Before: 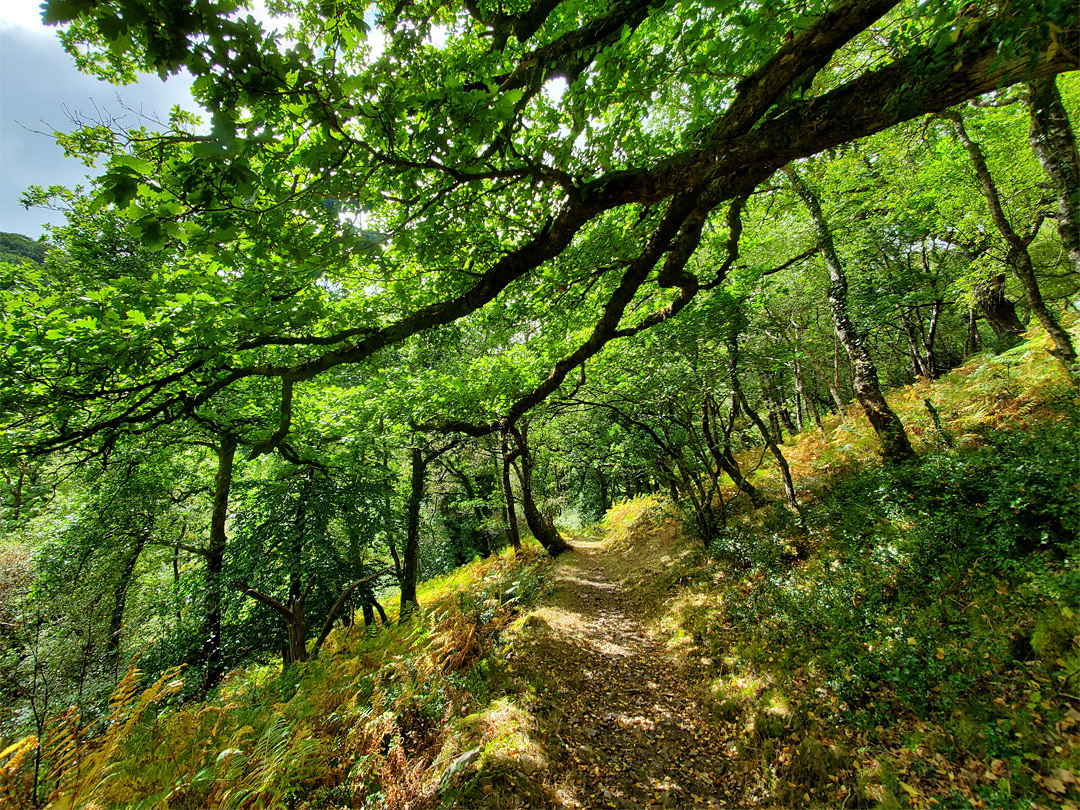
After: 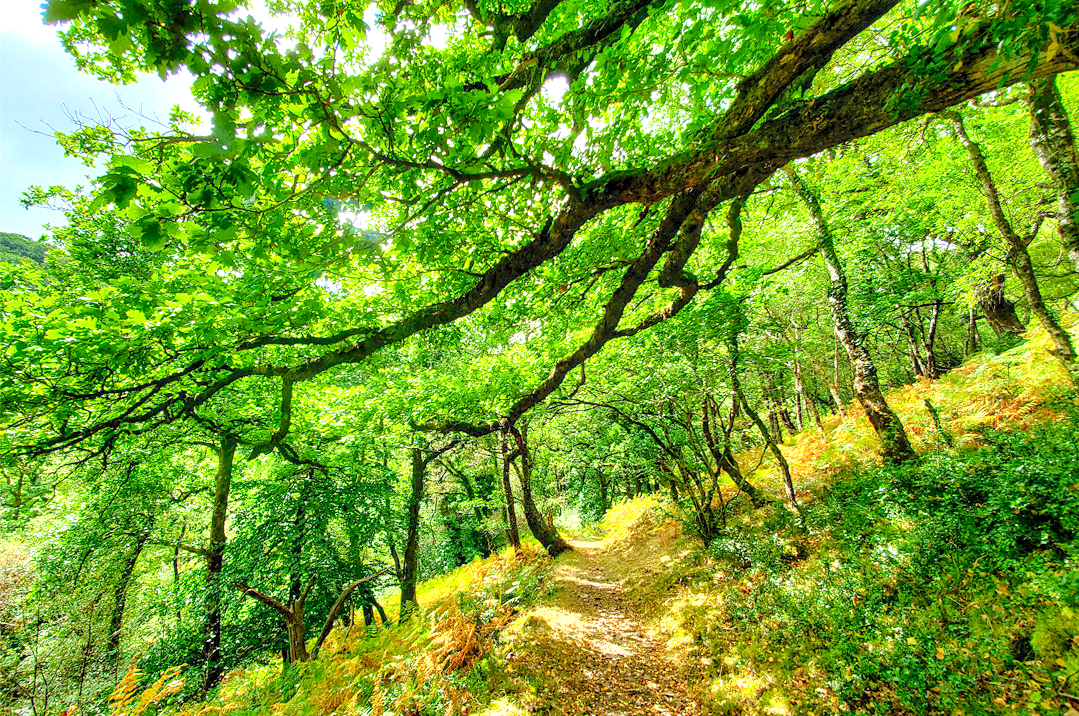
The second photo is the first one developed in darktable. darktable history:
crop and rotate: top 0%, bottom 11.49%
levels: levels [0.008, 0.318, 0.836]
local contrast: on, module defaults
